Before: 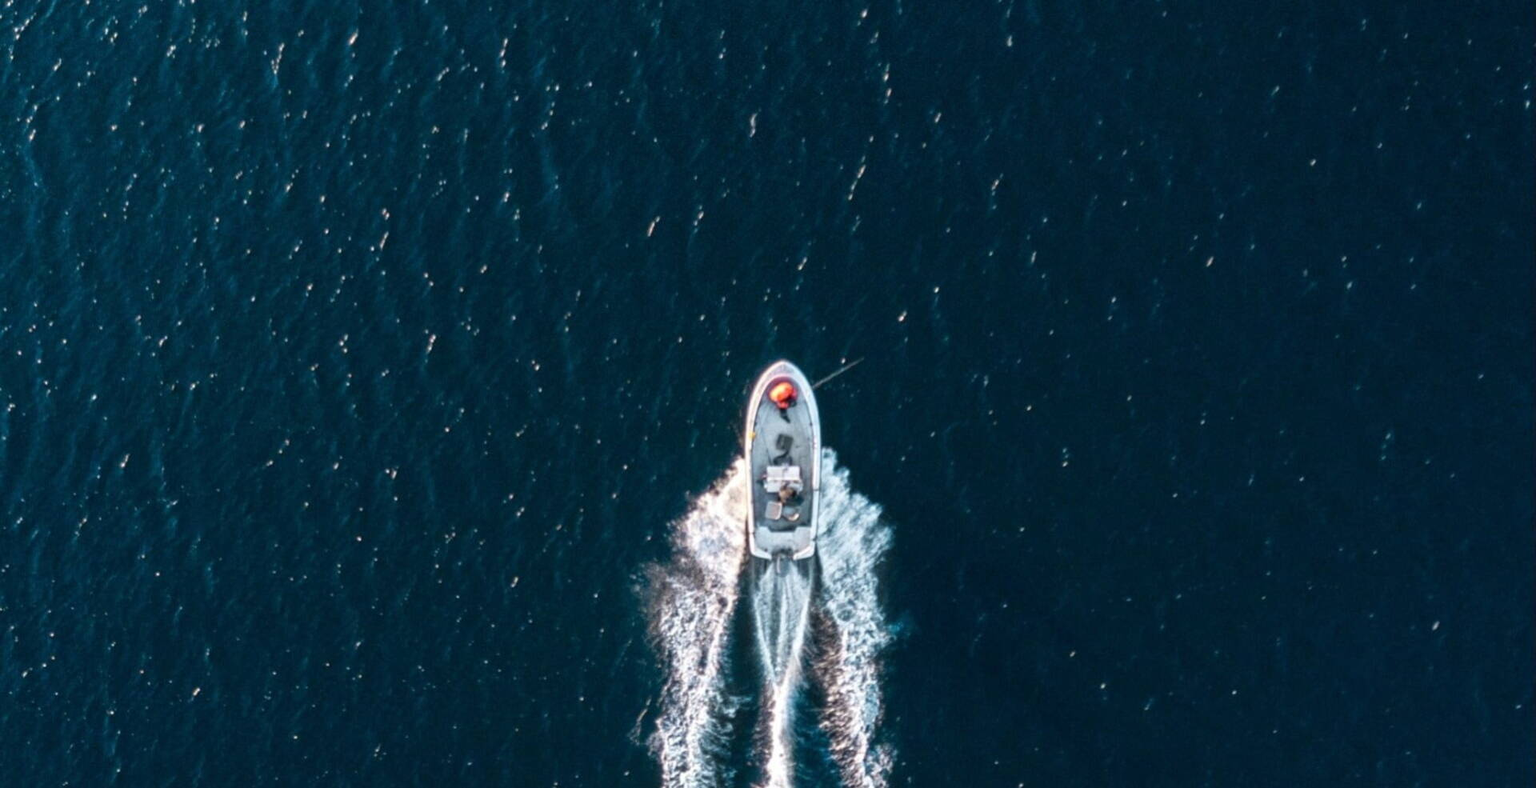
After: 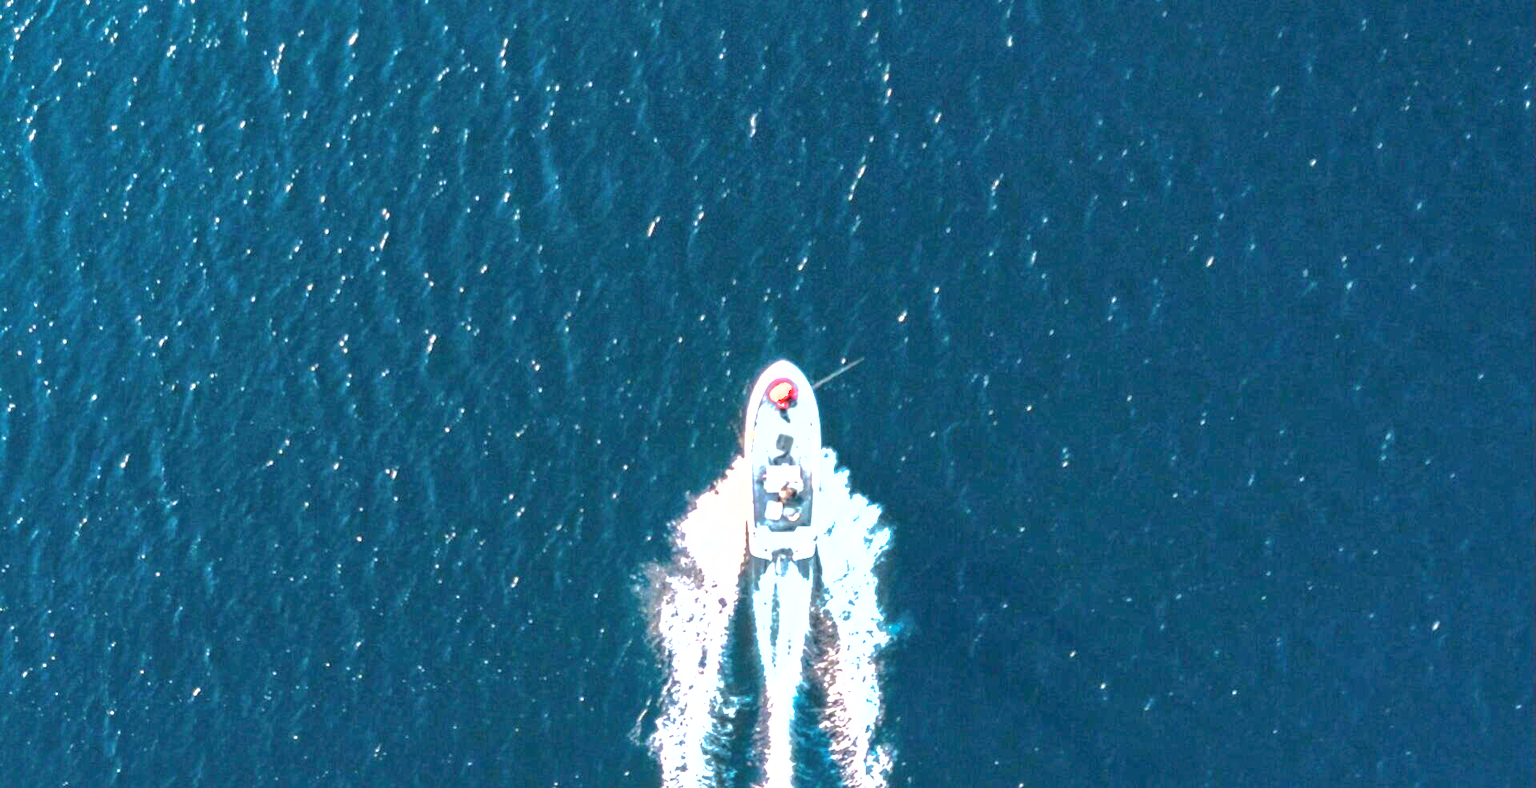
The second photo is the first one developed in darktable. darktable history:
exposure: exposure 1.989 EV, compensate highlight preservation false
shadows and highlights: highlights -59.99
